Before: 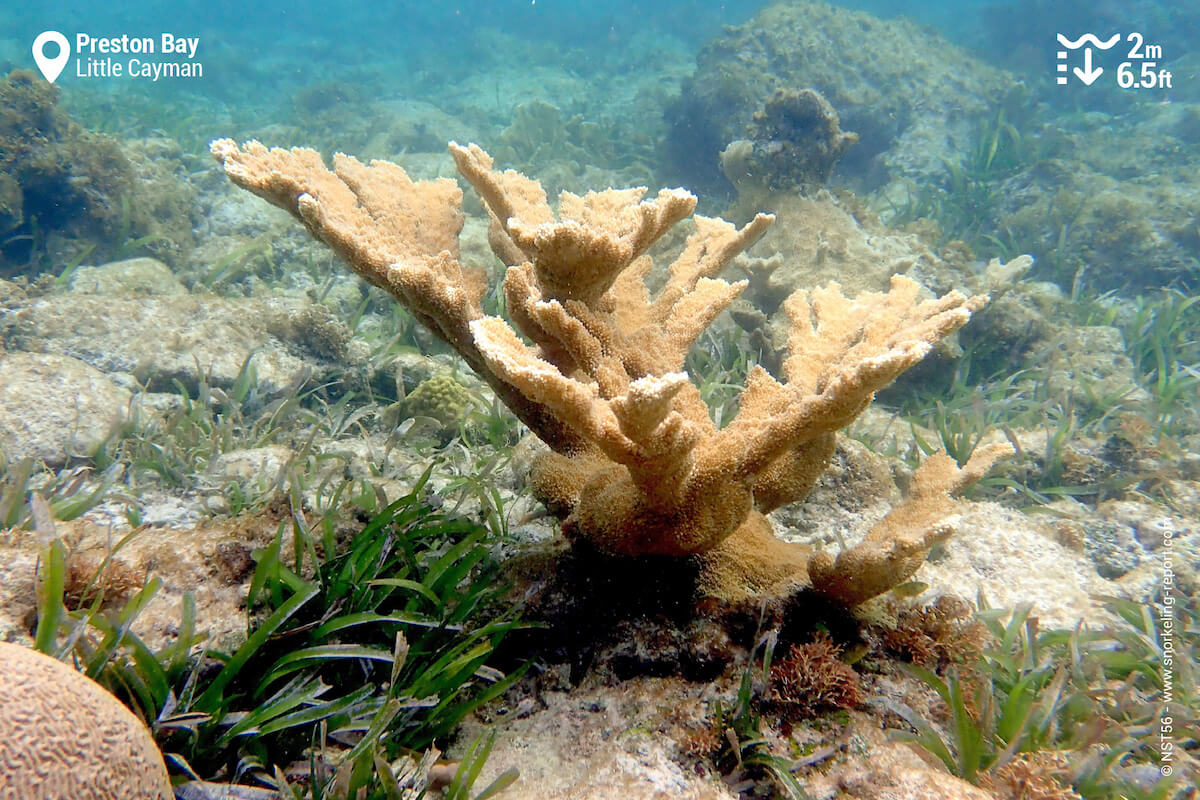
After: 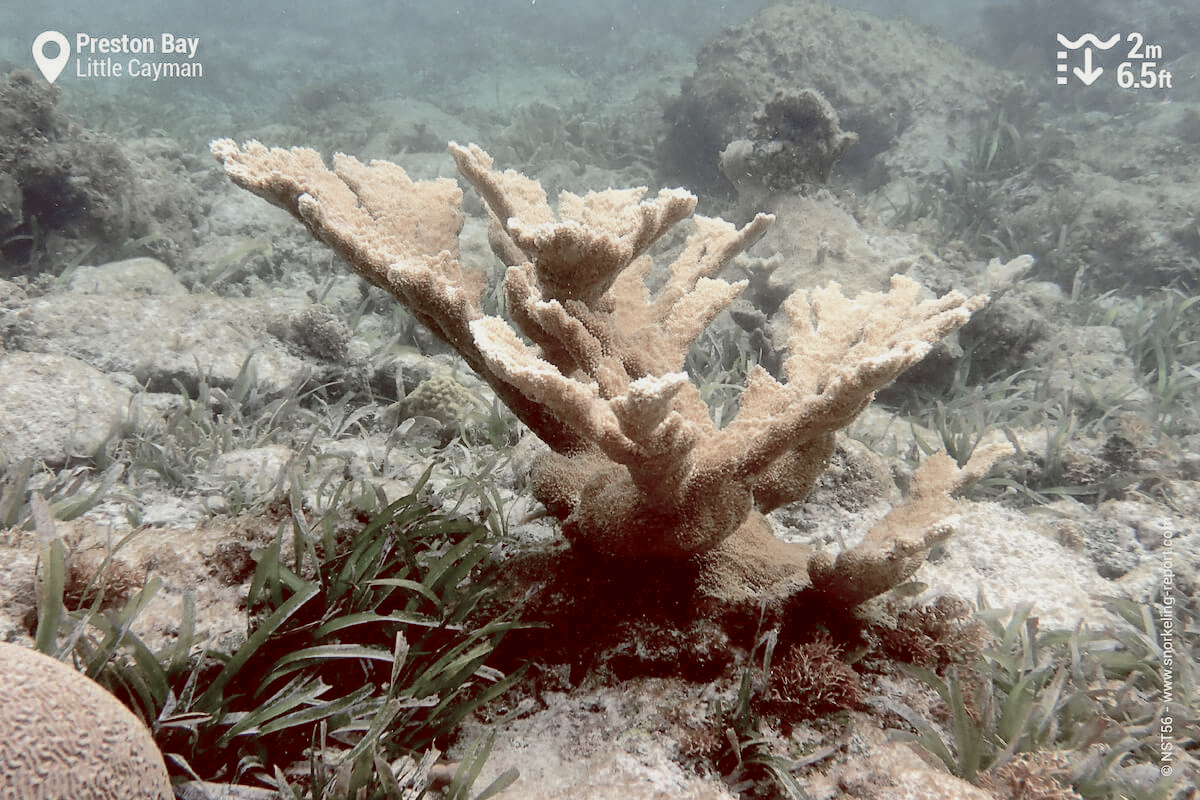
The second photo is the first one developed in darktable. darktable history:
shadows and highlights: shadows color adjustment 97.66%, soften with gaussian
color balance rgb: shadows lift › luminance 1%, shadows lift › chroma 0.2%, shadows lift › hue 20°, power › luminance 1%, power › chroma 0.4%, power › hue 34°, highlights gain › luminance 0.8%, highlights gain › chroma 0.4%, highlights gain › hue 44°, global offset › chroma 0.4%, global offset › hue 34°, white fulcrum 0.08 EV, linear chroma grading › shadows -7%, linear chroma grading › highlights -7%, linear chroma grading › global chroma -10%, linear chroma grading › mid-tones -8%, perceptual saturation grading › global saturation -28%, perceptual saturation grading › highlights -20%, perceptual saturation grading › mid-tones -24%, perceptual saturation grading › shadows -24%, perceptual brilliance grading › global brilliance -1%, perceptual brilliance grading › highlights -1%, perceptual brilliance grading › mid-tones -1%, perceptual brilliance grading › shadows -1%, global vibrance -17%, contrast -6%
velvia: on, module defaults
tone curve: curves: ch0 [(0, 0.01) (0.037, 0.032) (0.131, 0.108) (0.275, 0.256) (0.483, 0.512) (0.61, 0.665) (0.696, 0.742) (0.792, 0.819) (0.911, 0.925) (0.997, 0.995)]; ch1 [(0, 0) (0.308, 0.29) (0.425, 0.411) (0.492, 0.488) (0.507, 0.503) (0.53, 0.532) (0.573, 0.586) (0.683, 0.702) (0.746, 0.77) (1, 1)]; ch2 [(0, 0) (0.246, 0.233) (0.36, 0.352) (0.415, 0.415) (0.485, 0.487) (0.502, 0.504) (0.525, 0.518) (0.539, 0.539) (0.587, 0.594) (0.636, 0.652) (0.711, 0.729) (0.845, 0.855) (0.998, 0.977)], color space Lab, independent channels, preserve colors none
color zones: curves: ch0 [(0, 0.5) (0.125, 0.4) (0.25, 0.5) (0.375, 0.4) (0.5, 0.4) (0.625, 0.6) (0.75, 0.6) (0.875, 0.5)]; ch1 [(0, 0.35) (0.125, 0.45) (0.25, 0.35) (0.375, 0.35) (0.5, 0.35) (0.625, 0.35) (0.75, 0.45) (0.875, 0.35)]; ch2 [(0, 0.6) (0.125, 0.5) (0.25, 0.5) (0.375, 0.6) (0.5, 0.6) (0.625, 0.5) (0.75, 0.5) (0.875, 0.5)]
